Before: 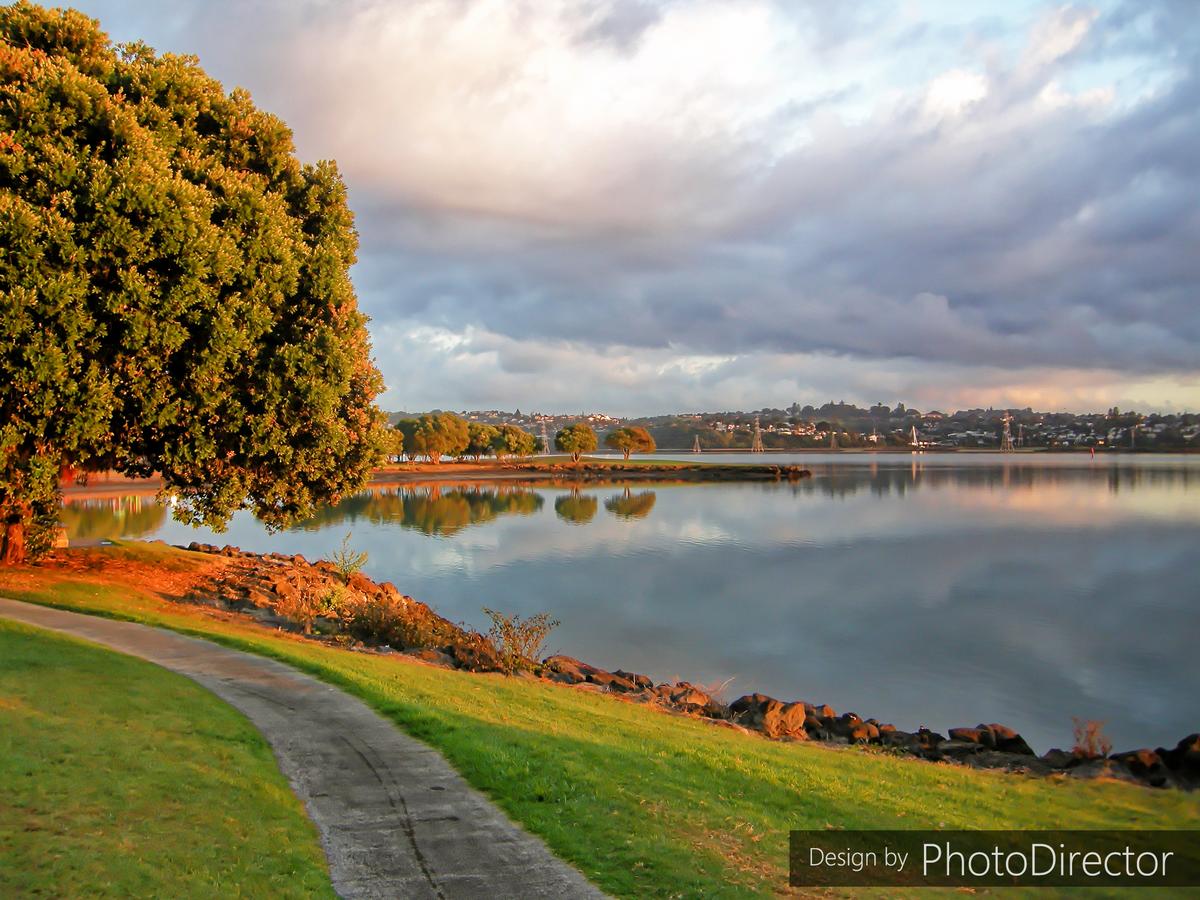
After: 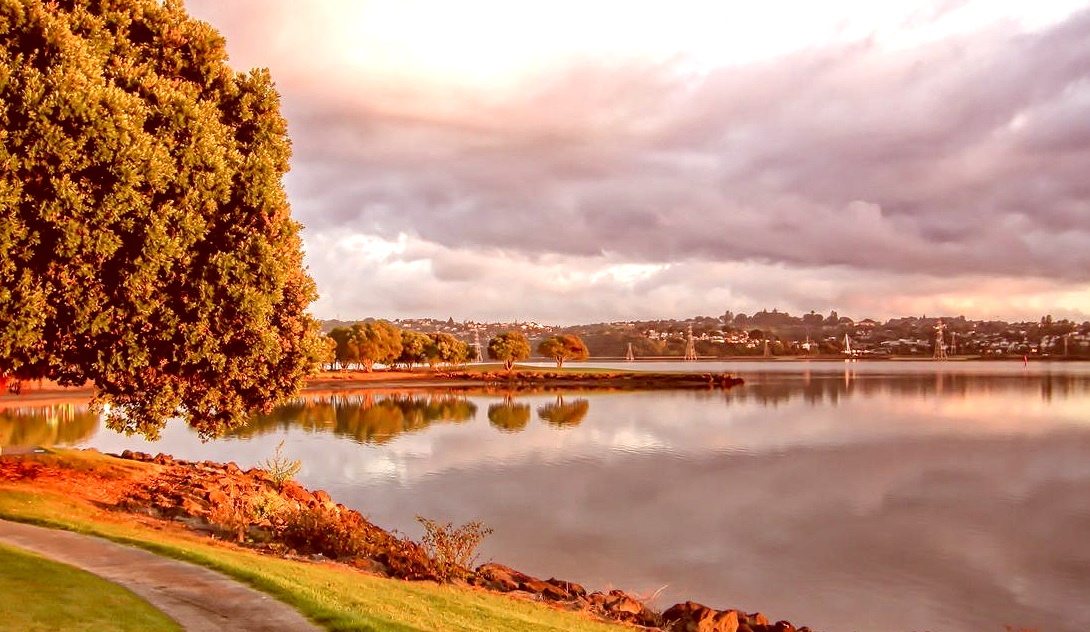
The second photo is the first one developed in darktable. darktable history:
exposure: black level correction 0, exposure 0.5 EV, compensate exposure bias true, compensate highlight preservation false
local contrast: on, module defaults
color correction: highlights a* 9.03, highlights b* 8.71, shadows a* 40, shadows b* 40, saturation 0.8
crop: left 5.596%, top 10.314%, right 3.534%, bottom 19.395%
